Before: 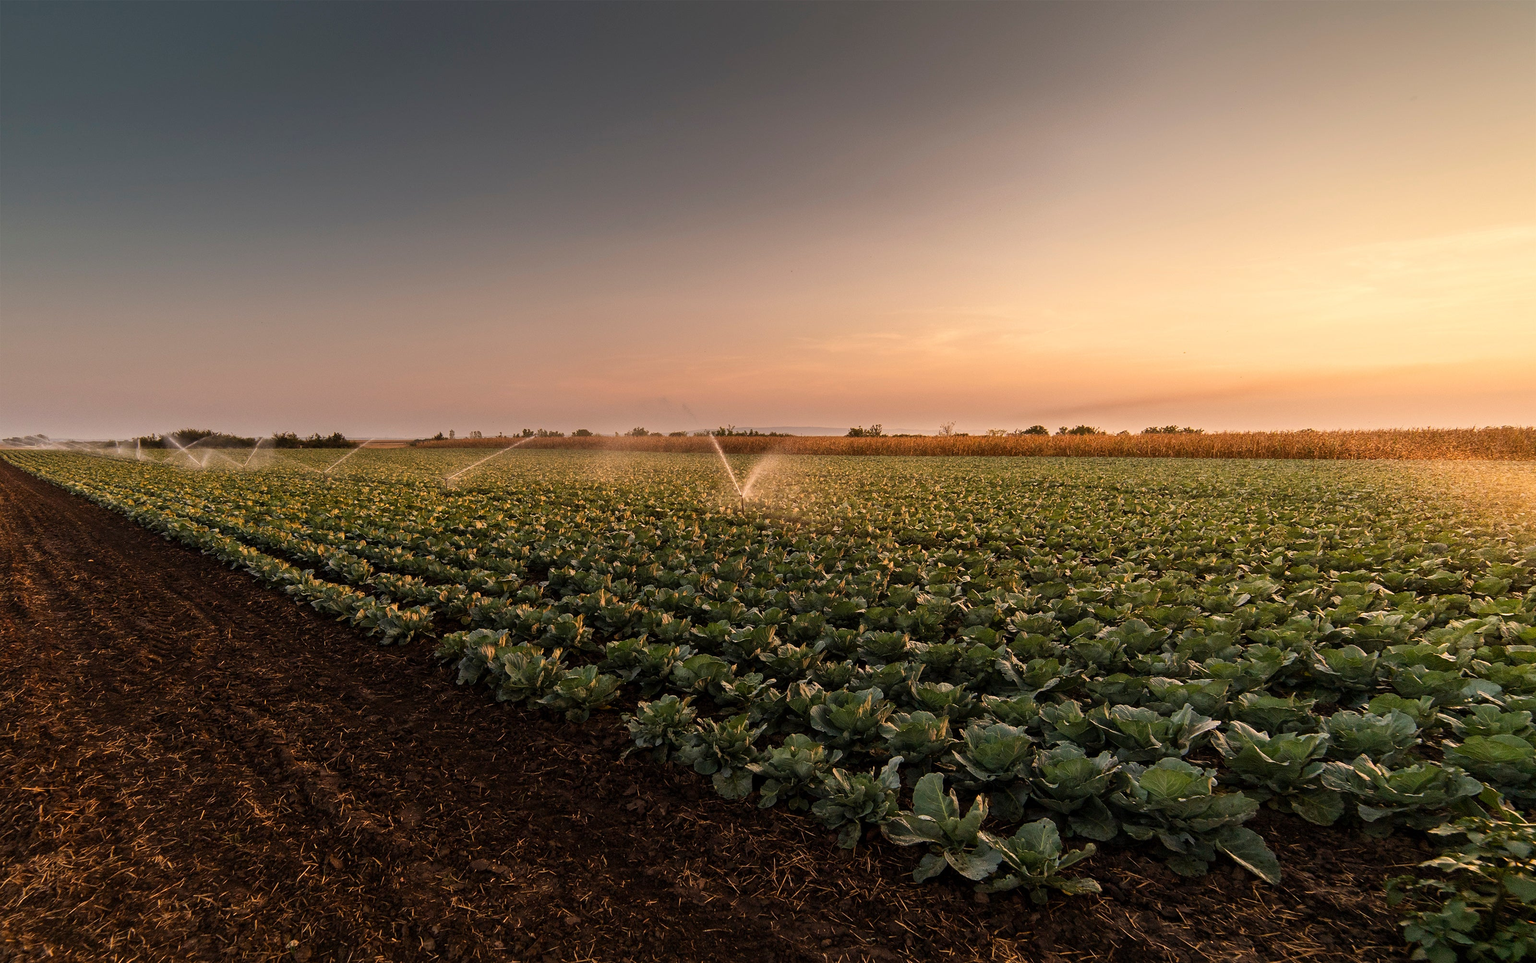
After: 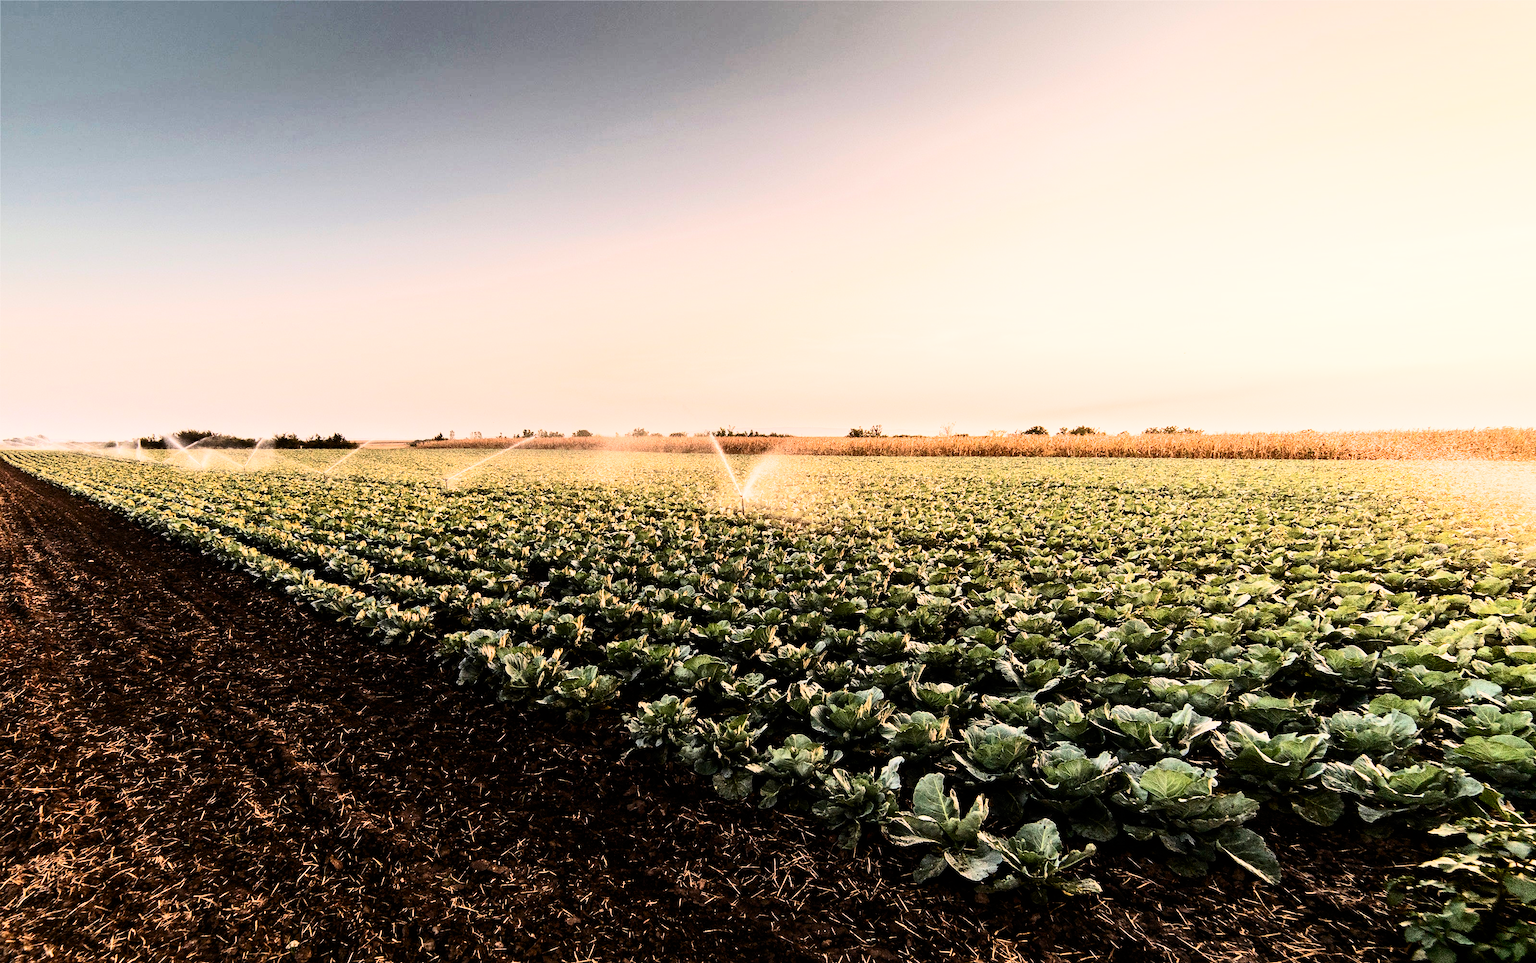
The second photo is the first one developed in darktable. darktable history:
white balance: red 1.004, blue 1.024
contrast brightness saturation: contrast 0.39, brightness 0.1
filmic rgb: black relative exposure -5 EV, hardness 2.88, contrast 1.3
exposure: black level correction 0, exposure 1.379 EV, compensate exposure bias true, compensate highlight preservation false
